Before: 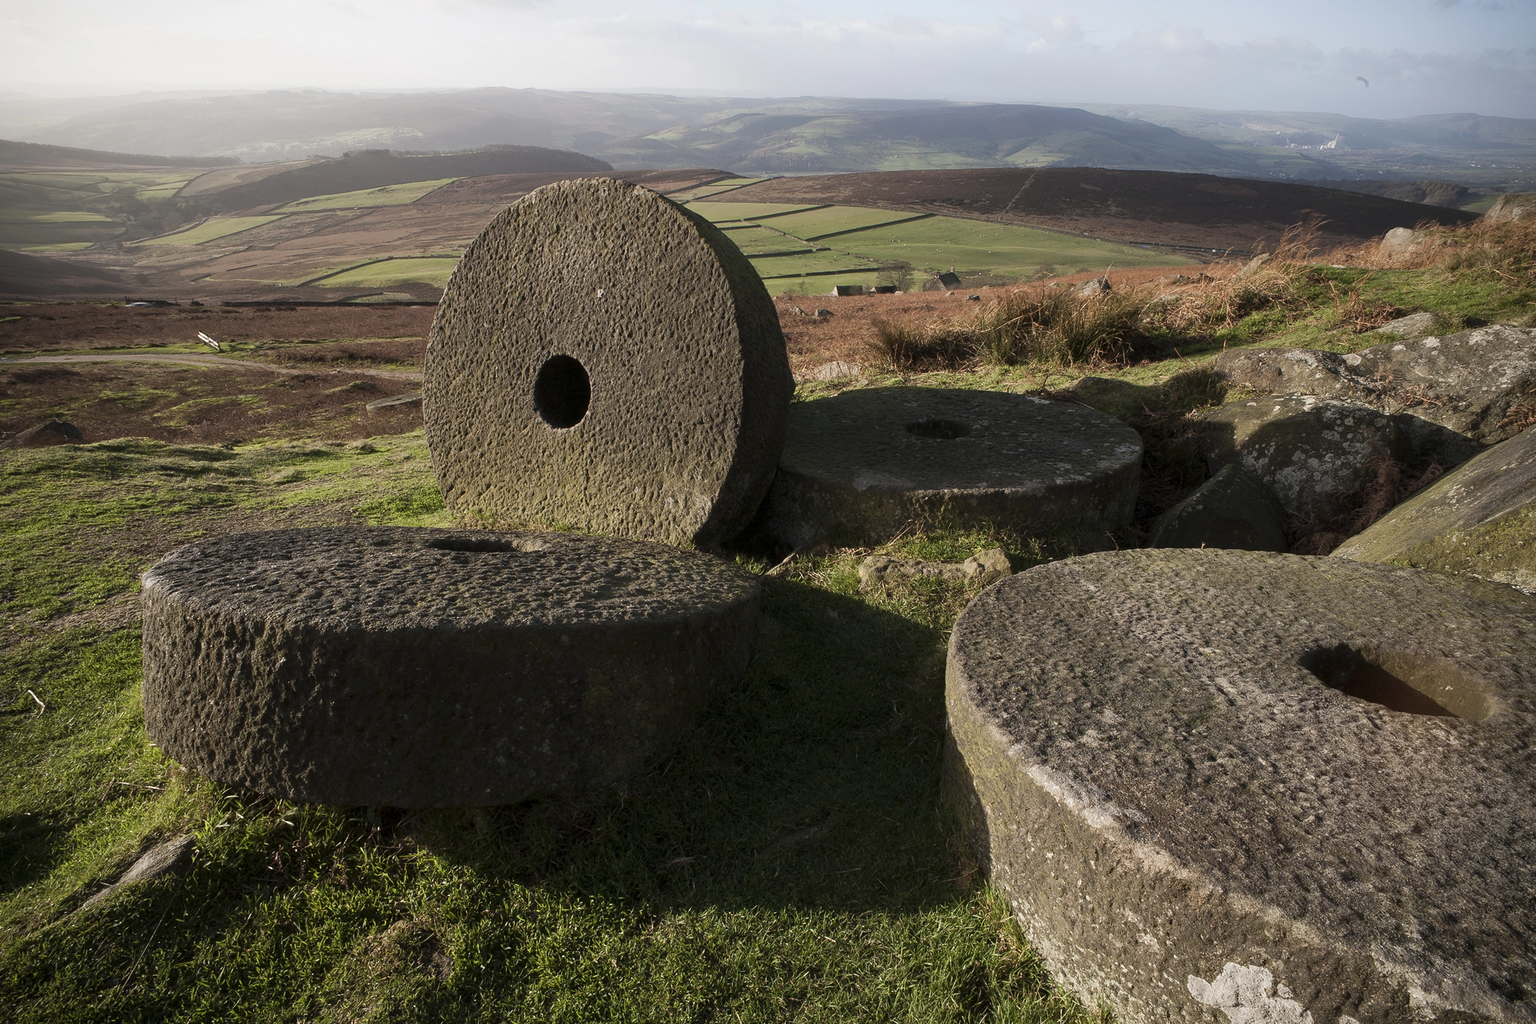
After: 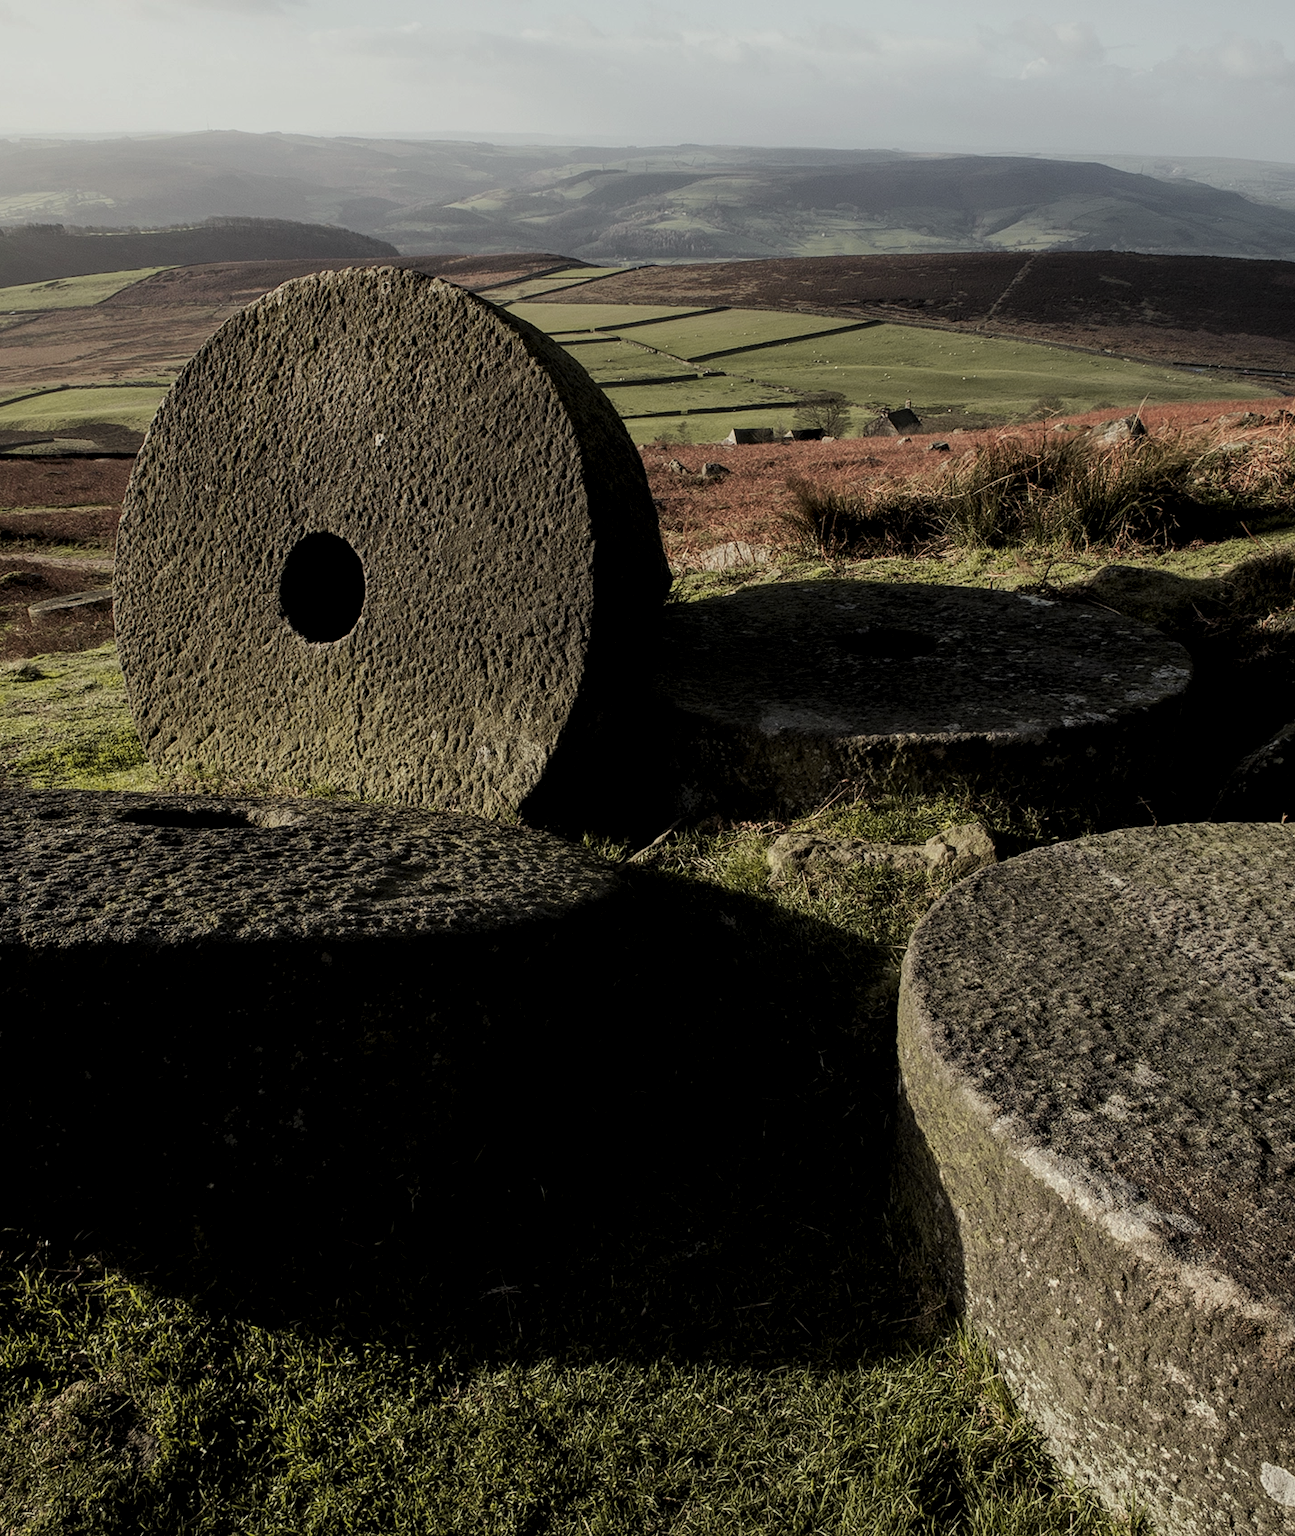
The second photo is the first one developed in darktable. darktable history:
exposure: black level correction 0, exposure -0.816 EV, compensate highlight preservation false
color correction: highlights a* -2.62, highlights b* 2.63
crop and rotate: left 22.635%, right 21.141%
local contrast: detail 130%
tone curve: curves: ch0 [(0, 0.013) (0.036, 0.035) (0.274, 0.288) (0.504, 0.536) (0.844, 0.84) (1, 0.97)]; ch1 [(0, 0) (0.389, 0.403) (0.462, 0.48) (0.499, 0.5) (0.524, 0.529) (0.567, 0.603) (0.626, 0.651) (0.749, 0.781) (1, 1)]; ch2 [(0, 0) (0.464, 0.478) (0.5, 0.501) (0.533, 0.539) (0.599, 0.6) (0.704, 0.732) (1, 1)], color space Lab, independent channels, preserve colors none
levels: levels [0.055, 0.477, 0.9]
